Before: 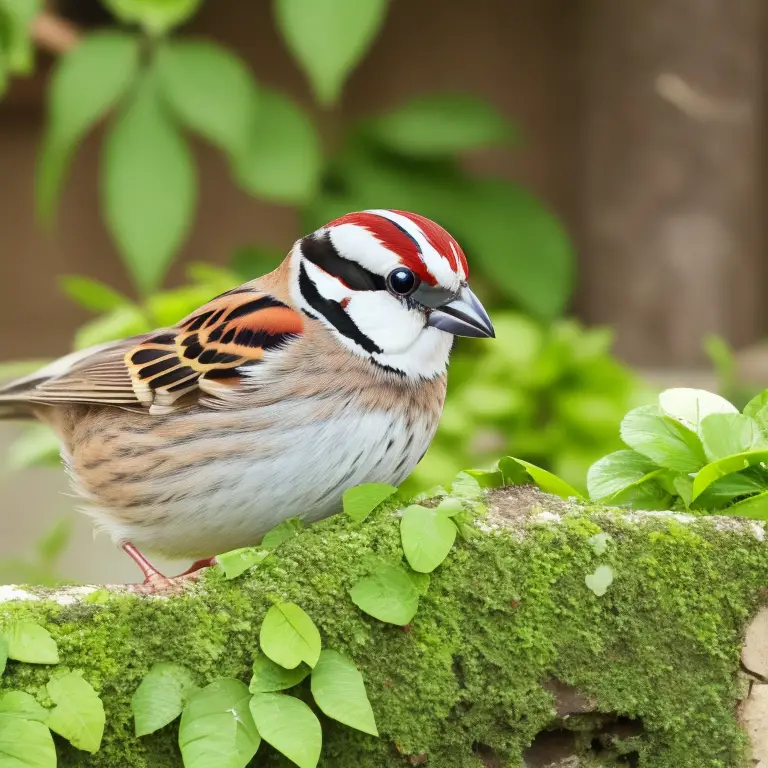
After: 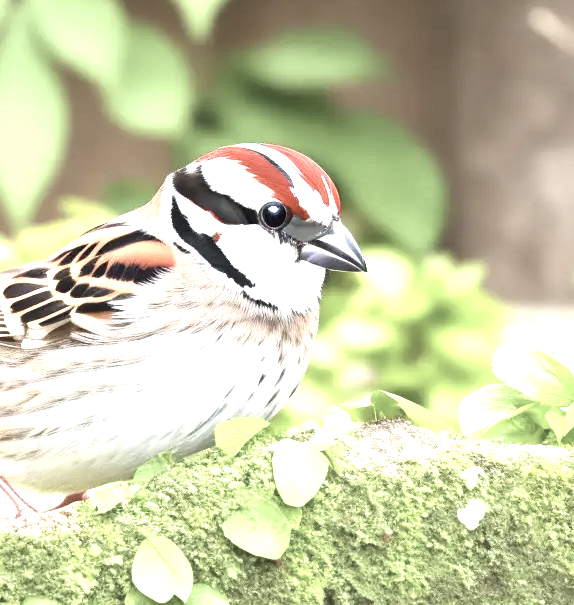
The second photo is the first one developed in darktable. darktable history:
tone equalizer: on, module defaults
color zones: curves: ch1 [(0, 0.292) (0.001, 0.292) (0.2, 0.264) (0.4, 0.248) (0.6, 0.248) (0.8, 0.264) (0.999, 0.292) (1, 0.292)]
crop: left 16.768%, top 8.653%, right 8.362%, bottom 12.485%
exposure: black level correction 0, exposure 1.5 EV, compensate highlight preservation false
